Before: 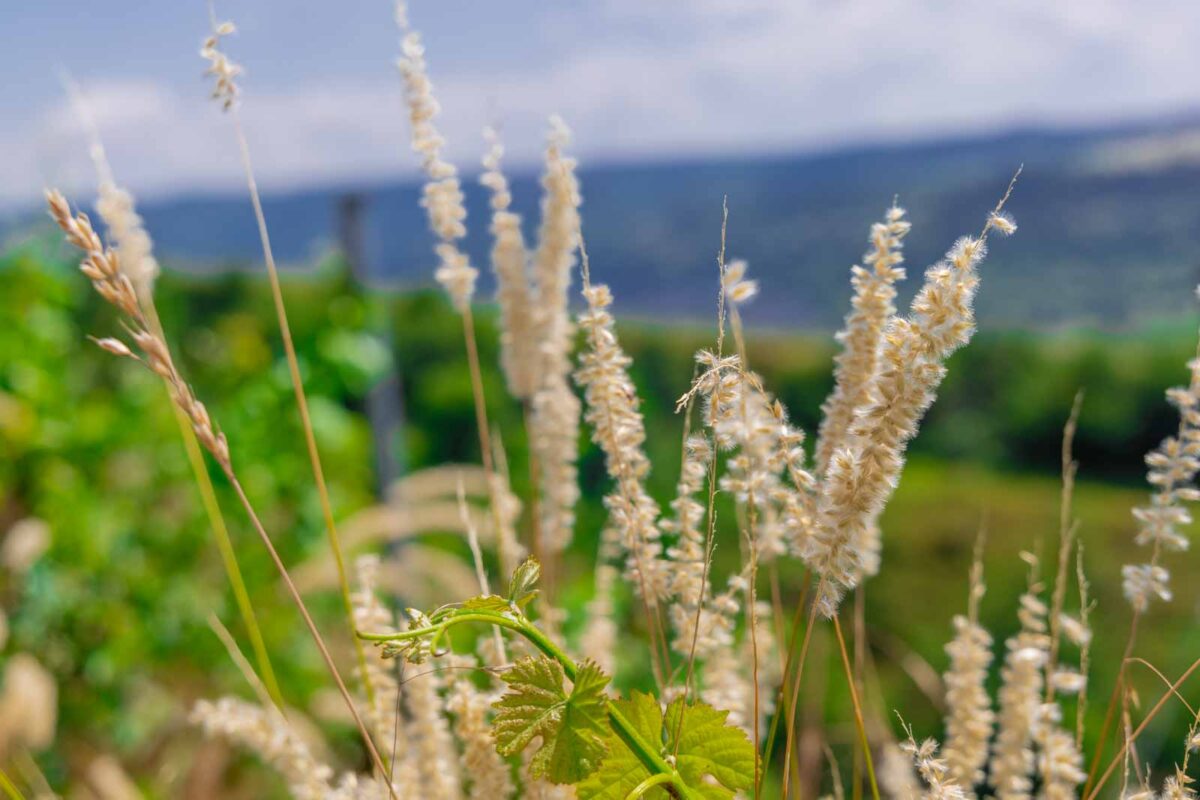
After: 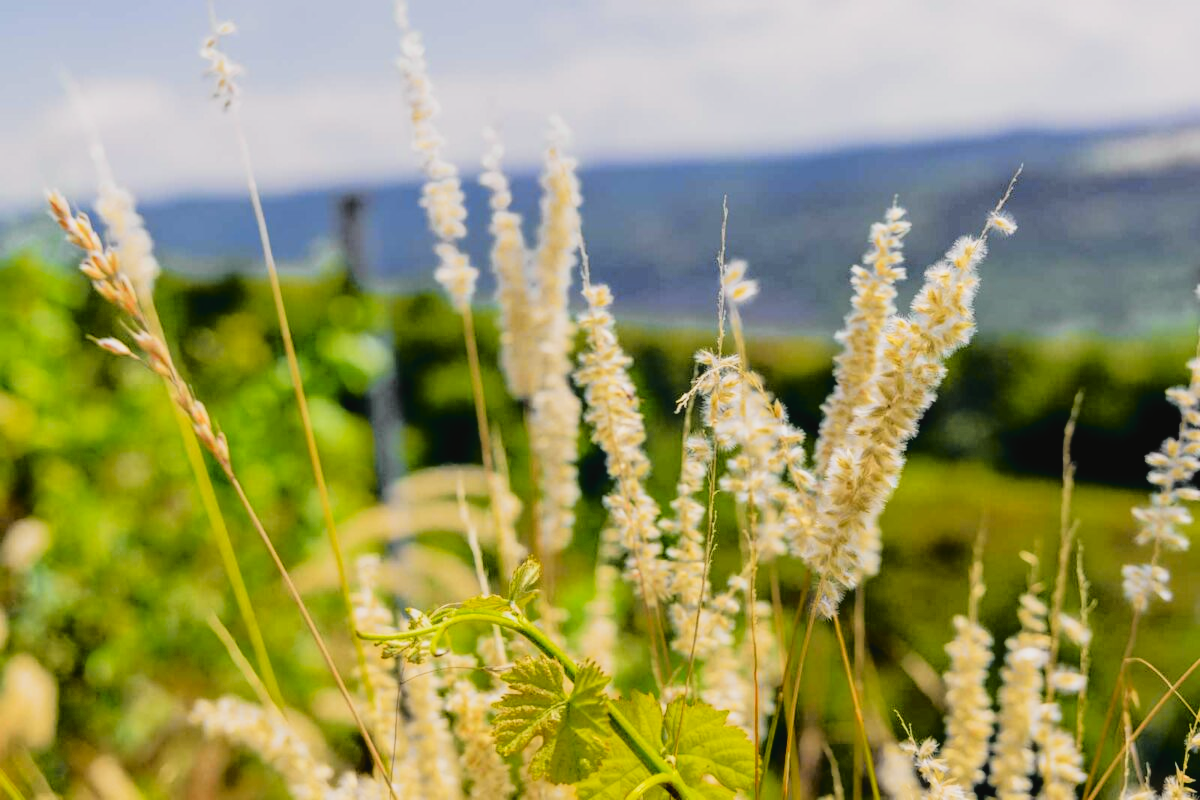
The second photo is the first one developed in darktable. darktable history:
filmic rgb: black relative exposure -5.1 EV, white relative exposure 3.99 EV, hardness 2.91, contrast 1.299
tone curve: curves: ch0 [(0, 0.029) (0.168, 0.142) (0.359, 0.44) (0.469, 0.544) (0.634, 0.722) (0.858, 0.903) (1, 0.968)]; ch1 [(0, 0) (0.437, 0.453) (0.472, 0.47) (0.502, 0.502) (0.54, 0.534) (0.57, 0.592) (0.618, 0.66) (0.699, 0.749) (0.859, 0.899) (1, 1)]; ch2 [(0, 0) (0.33, 0.301) (0.421, 0.443) (0.476, 0.498) (0.505, 0.503) (0.547, 0.557) (0.586, 0.634) (0.608, 0.676) (1, 1)], color space Lab, independent channels, preserve colors none
